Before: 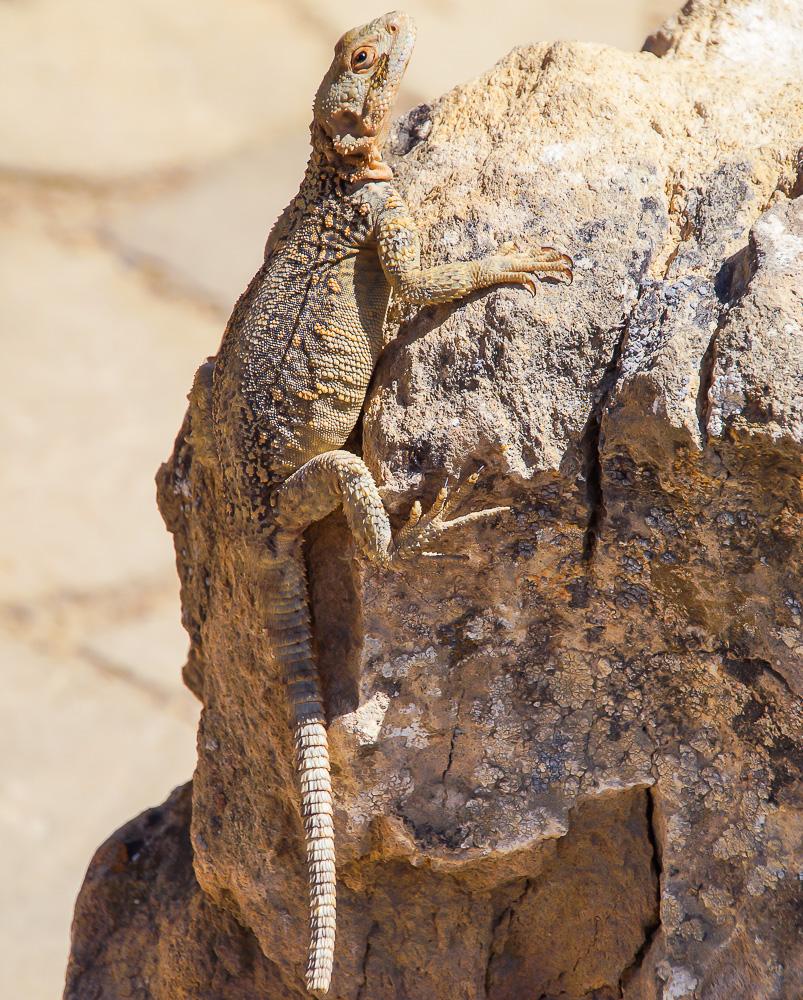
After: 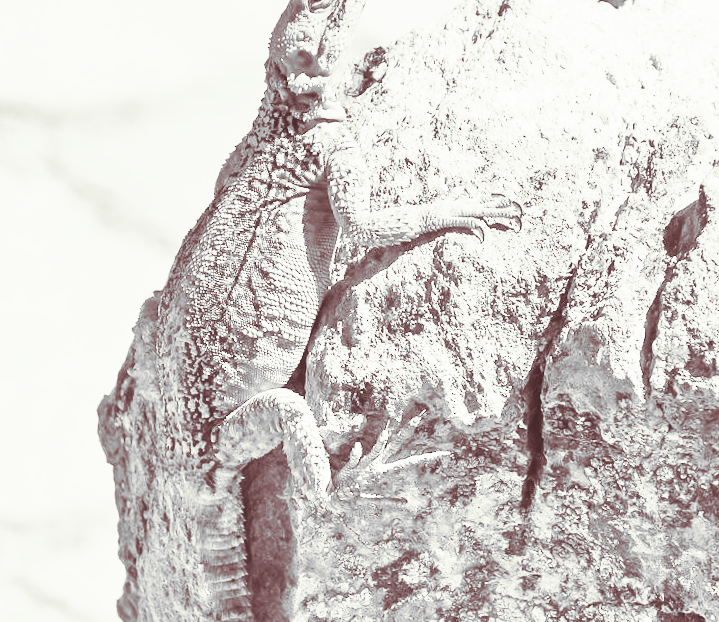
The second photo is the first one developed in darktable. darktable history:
split-toning: on, module defaults
contrast brightness saturation: contrast 0.53, brightness 0.47, saturation -1
crop and rotate: left 9.345%, top 7.22%, right 4.982%, bottom 32.331%
tone equalizer: -7 EV 0.15 EV, -6 EV 0.6 EV, -5 EV 1.15 EV, -4 EV 1.33 EV, -3 EV 1.15 EV, -2 EV 0.6 EV, -1 EV 0.15 EV, mask exposure compensation -0.5 EV
rotate and perspective: rotation 2.17°, automatic cropping off
color balance: on, module defaults
exposure: black level correction -0.014, exposure -0.193 EV, compensate highlight preservation false
